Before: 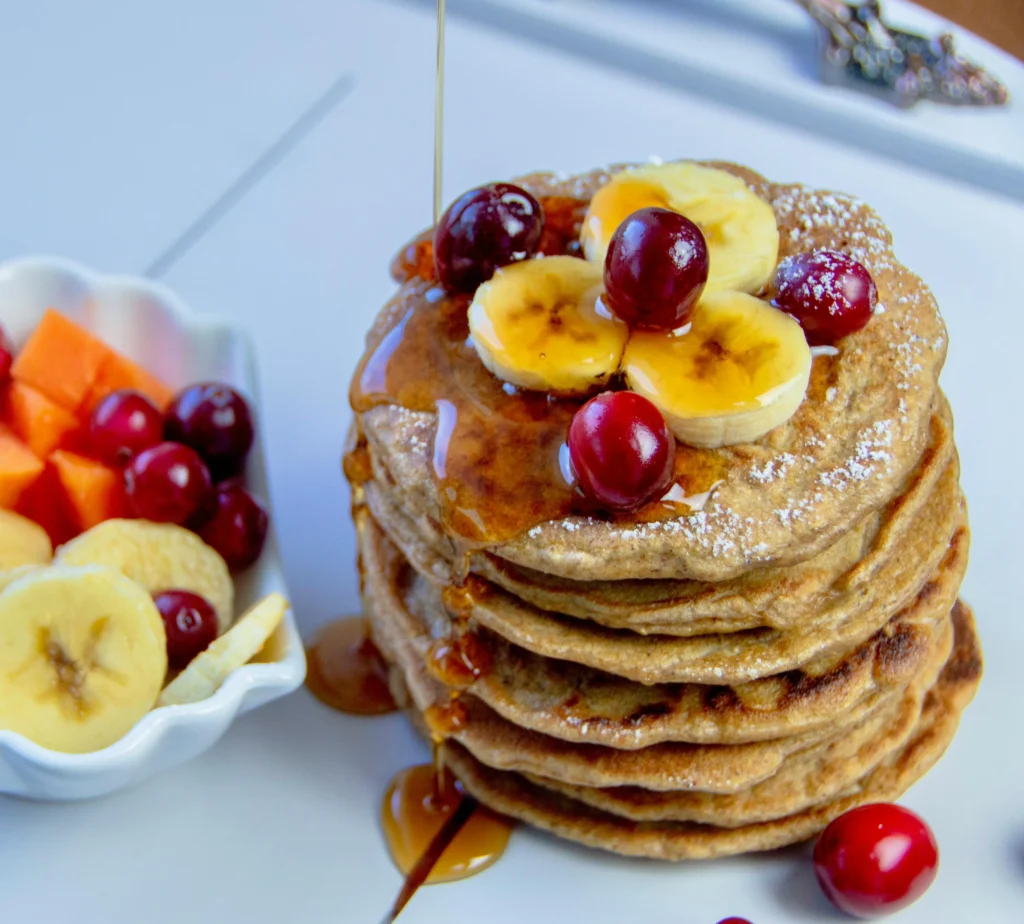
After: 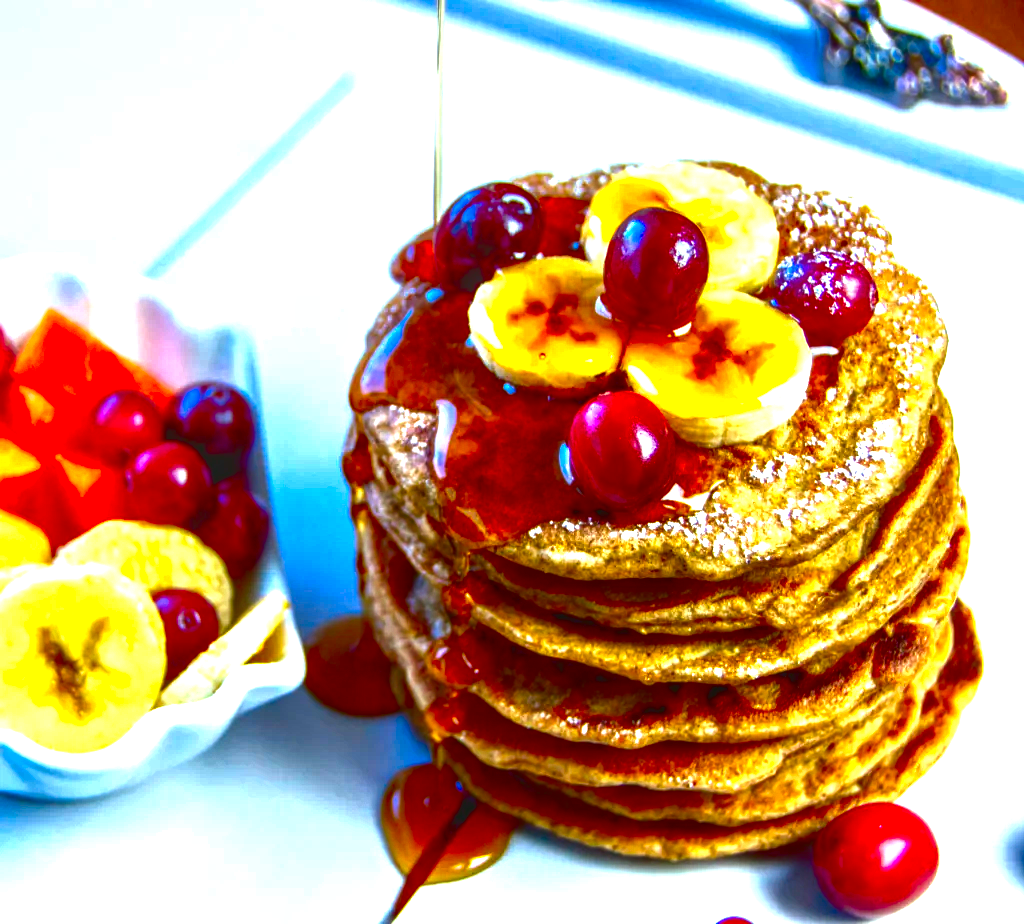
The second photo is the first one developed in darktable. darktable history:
exposure: black level correction 0, exposure 1.103 EV, compensate exposure bias true, compensate highlight preservation false
contrast brightness saturation: brightness -0.987, saturation 0.988
local contrast: on, module defaults
